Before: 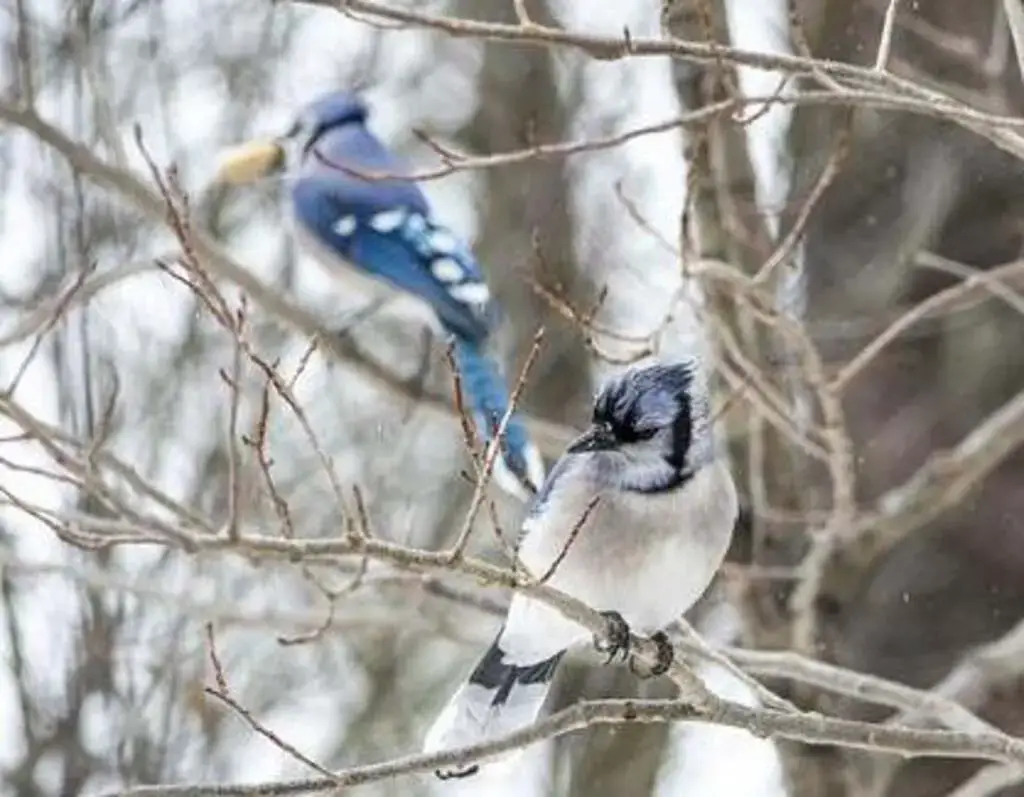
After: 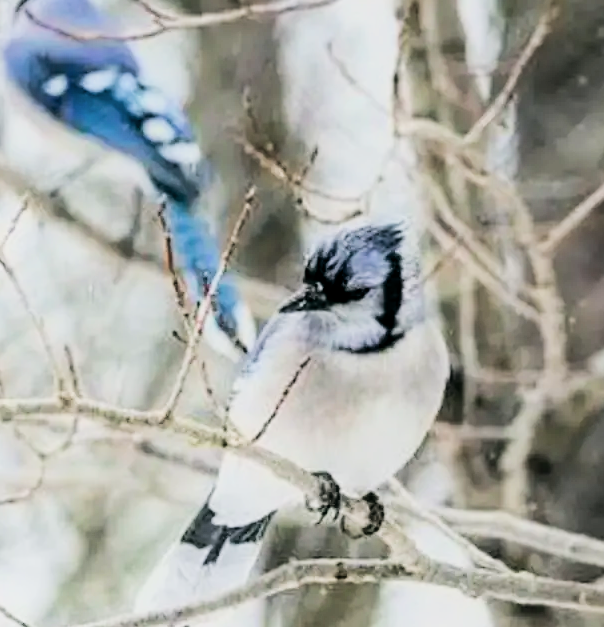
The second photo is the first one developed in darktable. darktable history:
tone curve: curves: ch0 [(0, 0) (0.051, 0.047) (0.102, 0.099) (0.228, 0.275) (0.432, 0.535) (0.695, 0.778) (0.908, 0.946) (1, 1)]; ch1 [(0, 0) (0.339, 0.298) (0.402, 0.363) (0.453, 0.421) (0.483, 0.469) (0.494, 0.493) (0.504, 0.501) (0.527, 0.538) (0.563, 0.595) (0.597, 0.632) (1, 1)]; ch2 [(0, 0) (0.48, 0.48) (0.504, 0.5) (0.539, 0.554) (0.59, 0.63) (0.642, 0.684) (0.824, 0.815) (1, 1)]
color balance rgb: shadows lift › luminance -9.718%, shadows lift › chroma 0.799%, shadows lift › hue 111.15°, global offset › luminance -0.336%, global offset › chroma 0.113%, global offset › hue 164.83°, linear chroma grading › global chroma 9.888%, perceptual saturation grading › global saturation 3.974%, perceptual brilliance grading › highlights 14.612%, perceptual brilliance grading › mid-tones -6.602%, perceptual brilliance grading › shadows -26.075%
crop and rotate: left 28.28%, top 17.586%, right 12.723%, bottom 3.627%
contrast equalizer: y [[0.5, 0.5, 0.472, 0.5, 0.5, 0.5], [0.5 ×6], [0.5 ×6], [0 ×6], [0 ×6]], mix 0.309
shadows and highlights: shadows -23.15, highlights 47.82, soften with gaussian
filmic rgb: black relative exposure -6.13 EV, white relative exposure 6.98 EV, hardness 2.25, iterations of high-quality reconstruction 0, contrast in shadows safe
